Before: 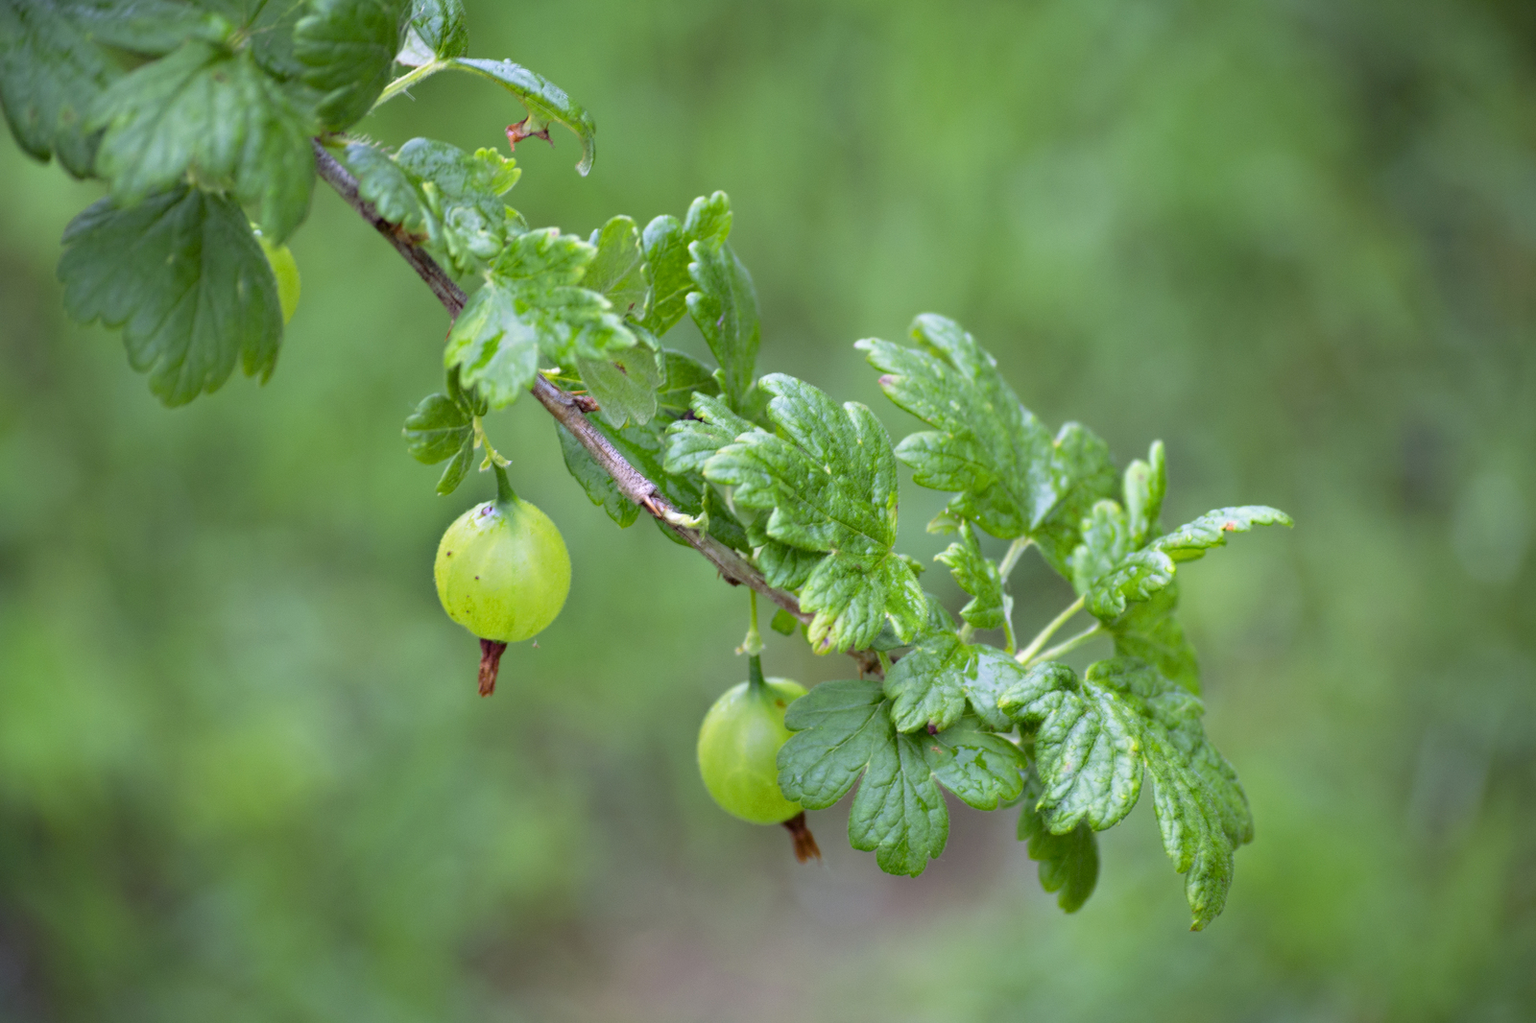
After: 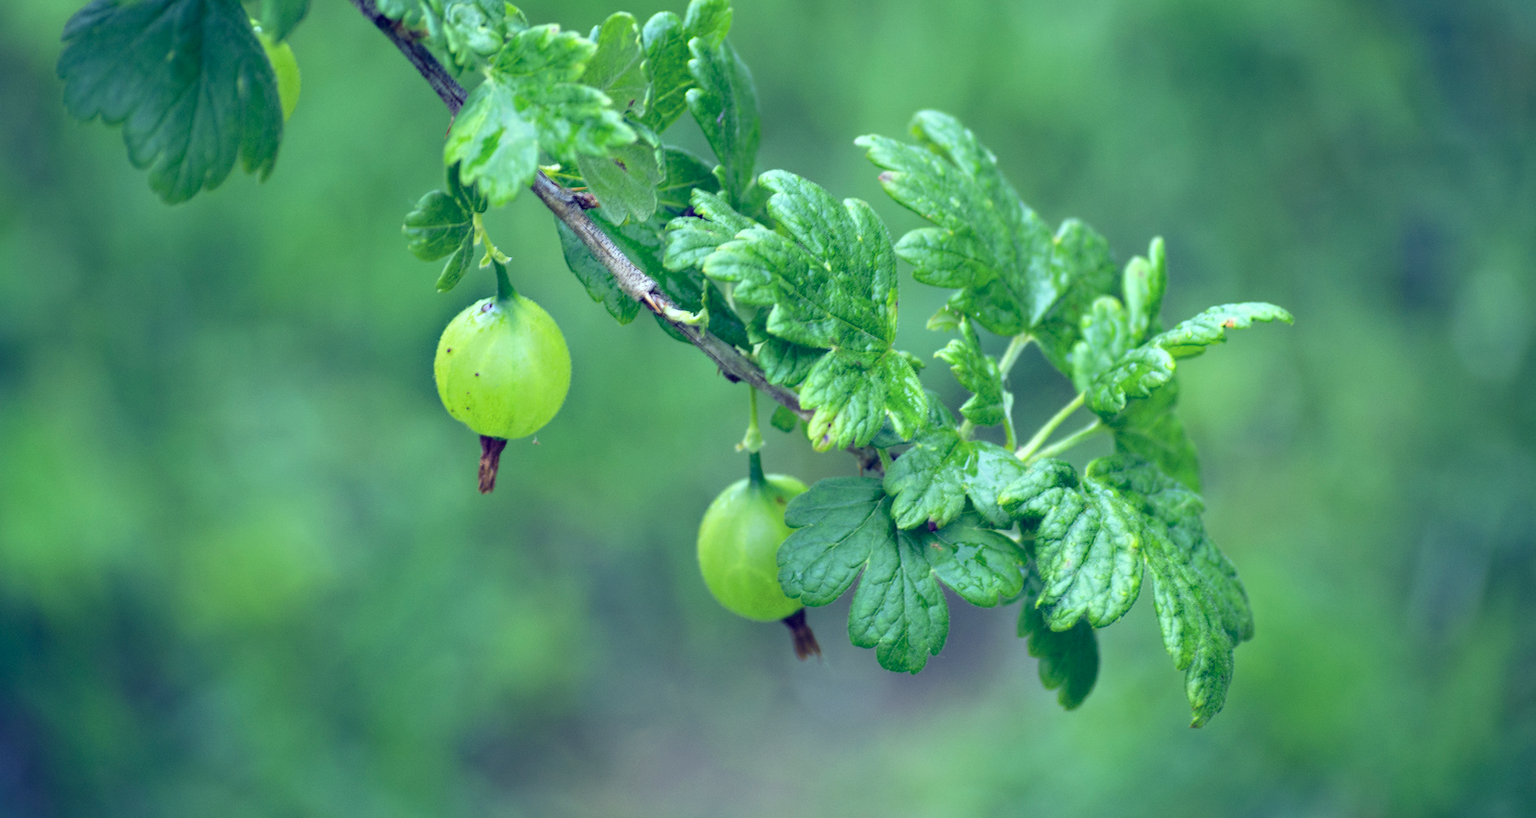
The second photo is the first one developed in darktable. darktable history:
color balance rgb: shadows lift › luminance -41.07%, shadows lift › chroma 14.2%, shadows lift › hue 258.52°, power › chroma 1.02%, power › hue 256.01°, highlights gain › luminance 15.572%, highlights gain › chroma 7.005%, highlights gain › hue 128.66°, global offset › chroma 0.249%, global offset › hue 256.38°, perceptual saturation grading › global saturation 0.898%, saturation formula JzAzBz (2021)
crop and rotate: top 19.969%
